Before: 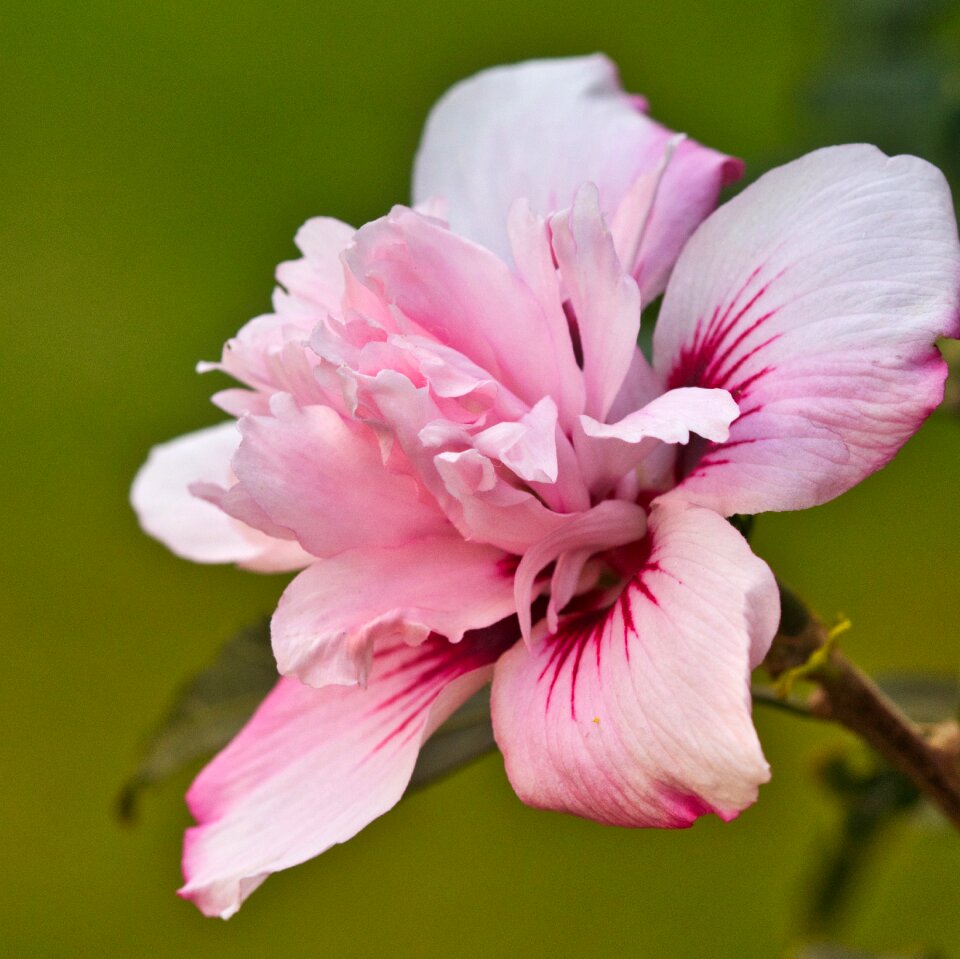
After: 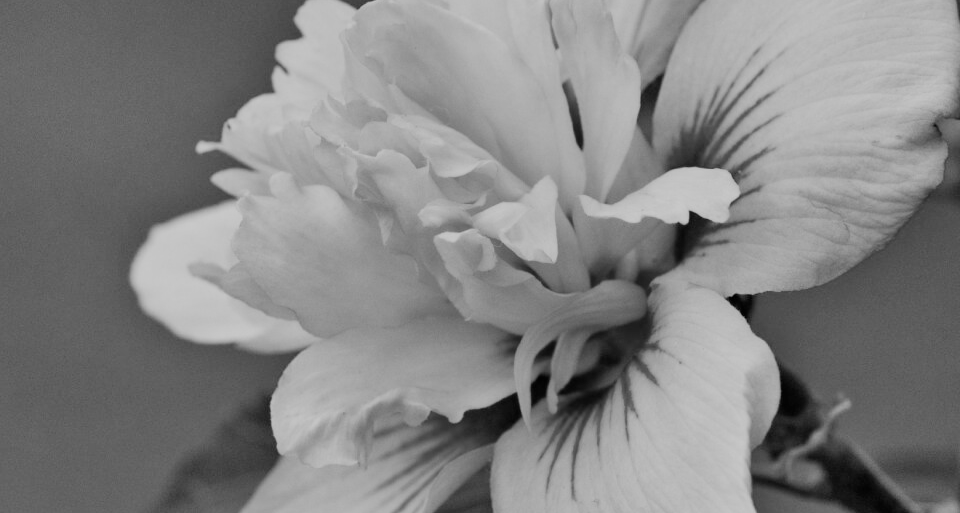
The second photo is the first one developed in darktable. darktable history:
monochrome: on, module defaults
white balance: emerald 1
filmic rgb: black relative exposure -7.15 EV, white relative exposure 5.36 EV, hardness 3.02, color science v6 (2022)
crop and rotate: top 23.043%, bottom 23.437%
